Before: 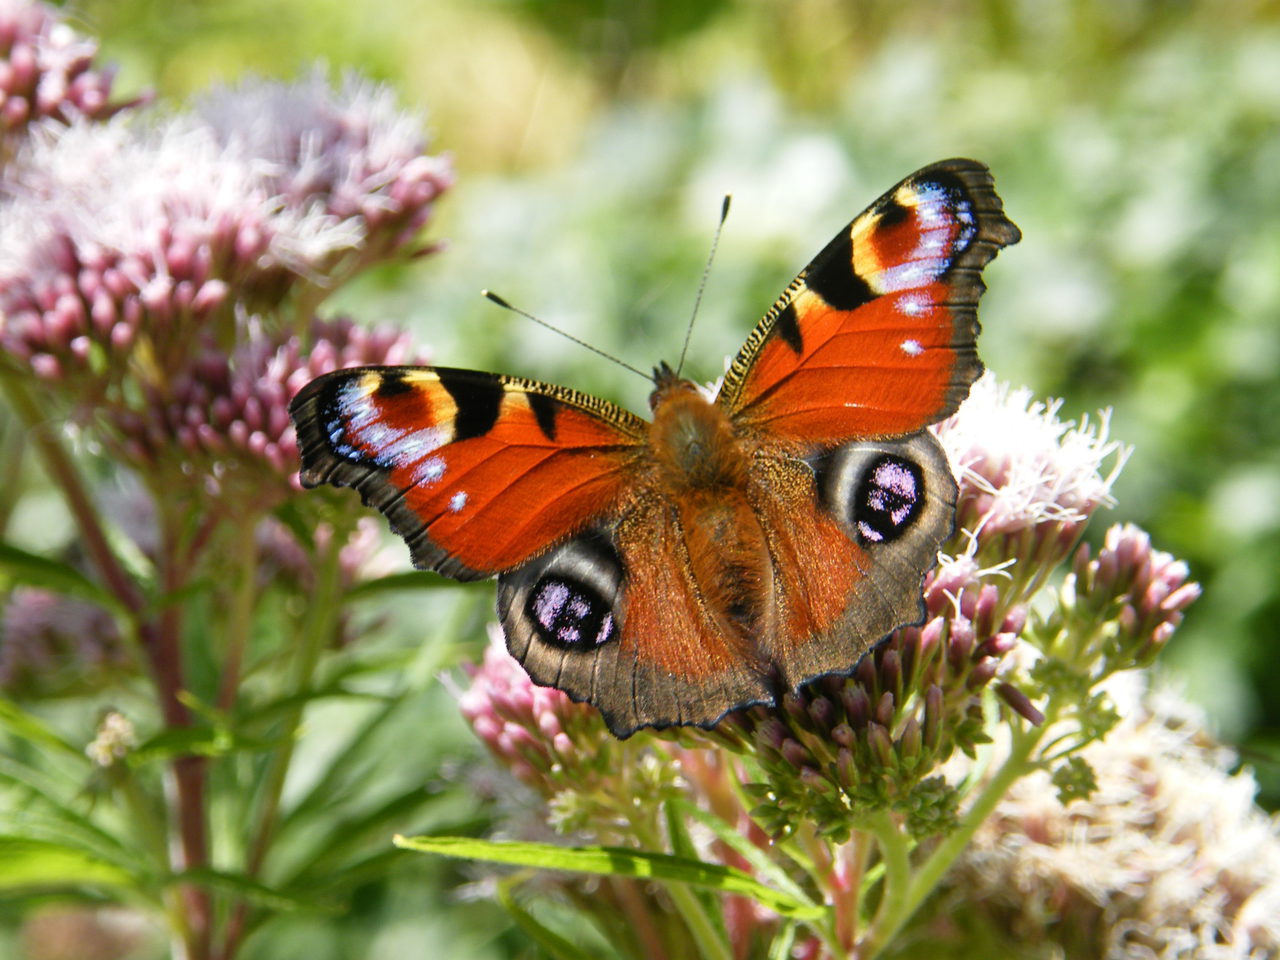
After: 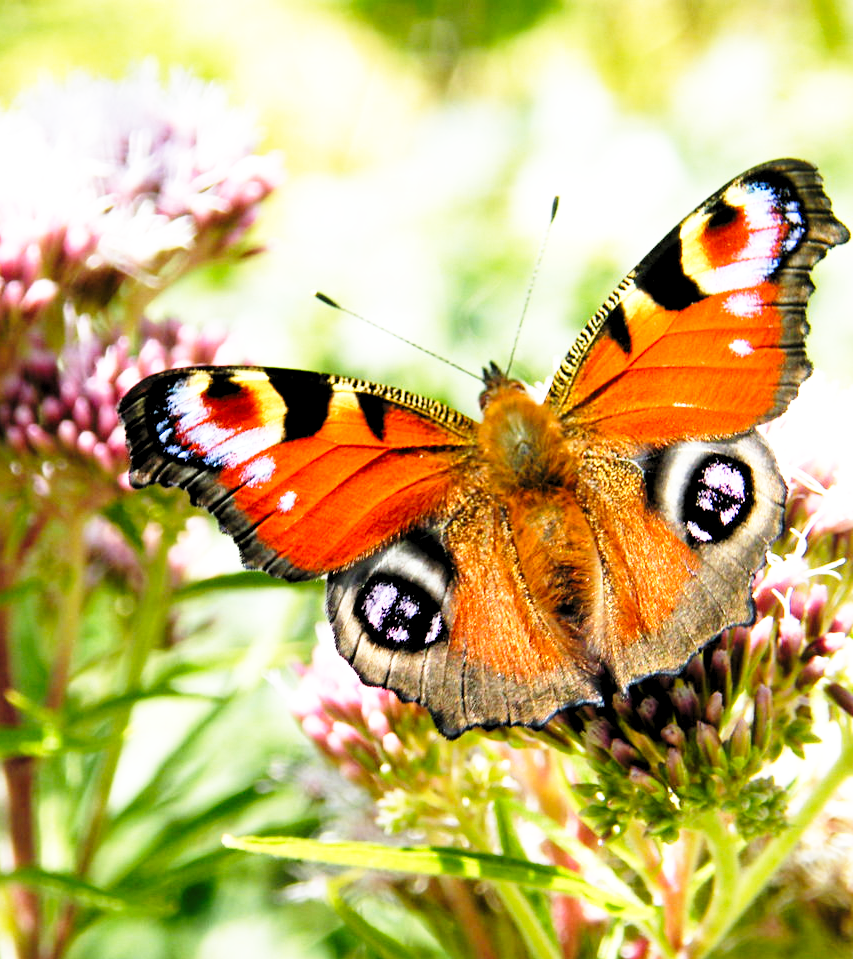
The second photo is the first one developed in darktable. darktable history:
rgb levels: levels [[0.01, 0.419, 0.839], [0, 0.5, 1], [0, 0.5, 1]]
crop and rotate: left 13.409%, right 19.924%
base curve: curves: ch0 [(0, 0) (0.026, 0.03) (0.109, 0.232) (0.351, 0.748) (0.669, 0.968) (1, 1)], preserve colors none
